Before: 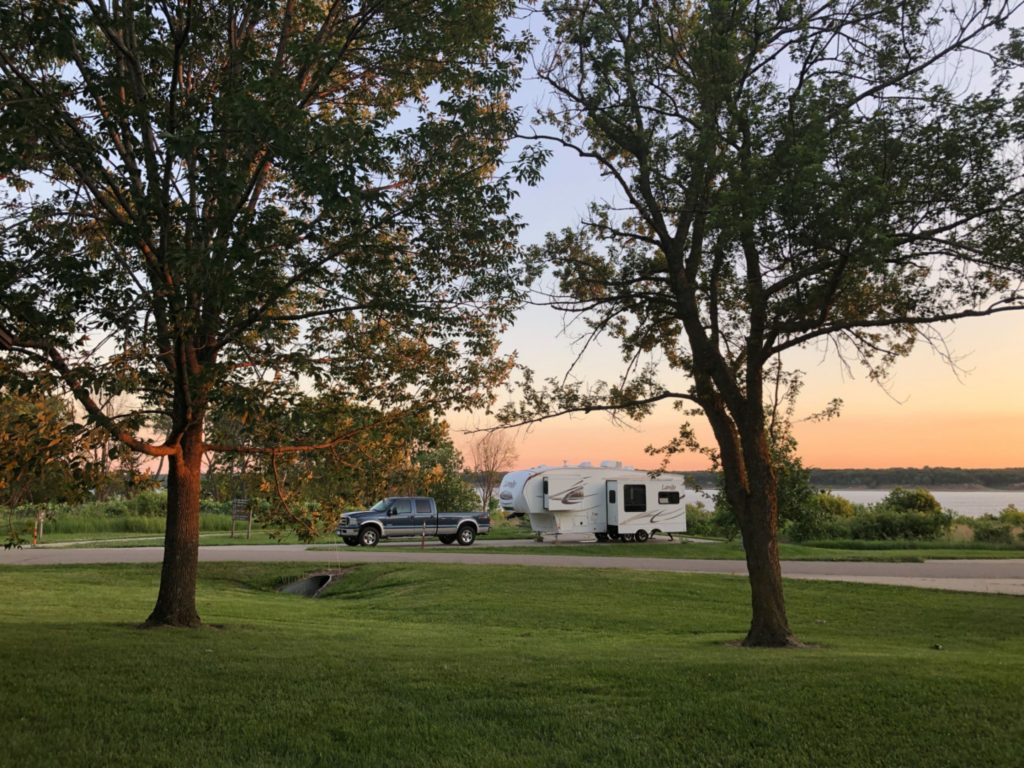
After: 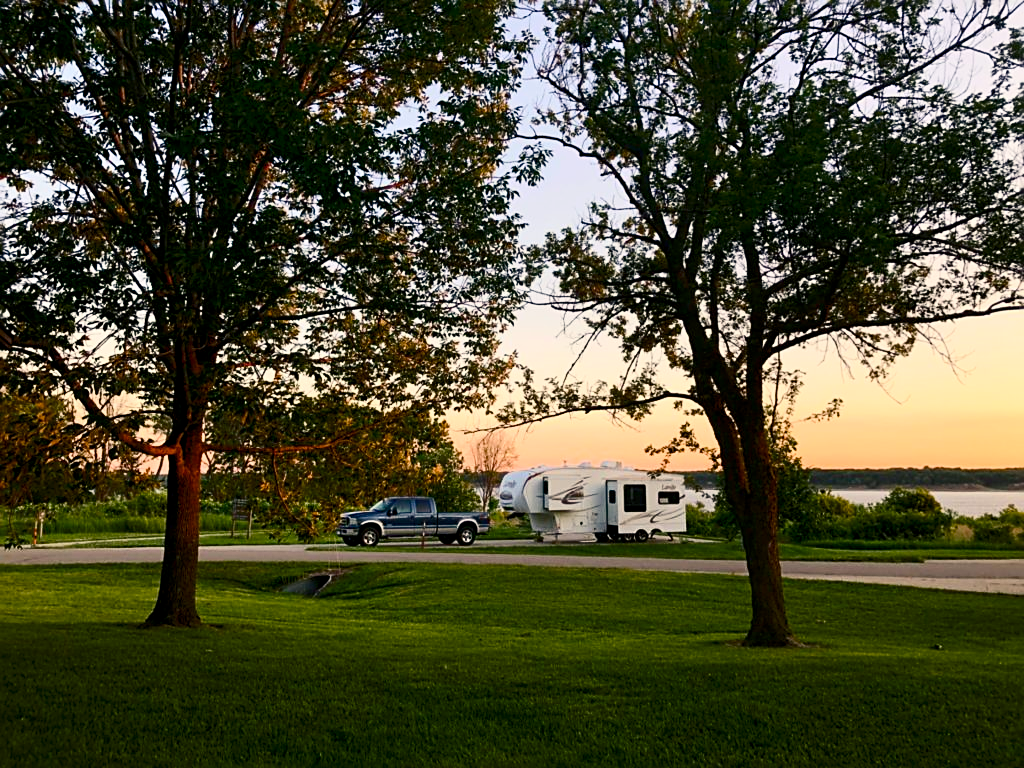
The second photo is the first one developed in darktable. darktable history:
color balance rgb: shadows lift › chroma 3%, shadows lift › hue 240.84°, highlights gain › chroma 3%, highlights gain › hue 73.2°, global offset › luminance -0.5%, perceptual saturation grading › global saturation 20%, perceptual saturation grading › highlights -25%, perceptual saturation grading › shadows 50%, global vibrance 25.26%
sharpen: on, module defaults
contrast brightness saturation: contrast 0.28
